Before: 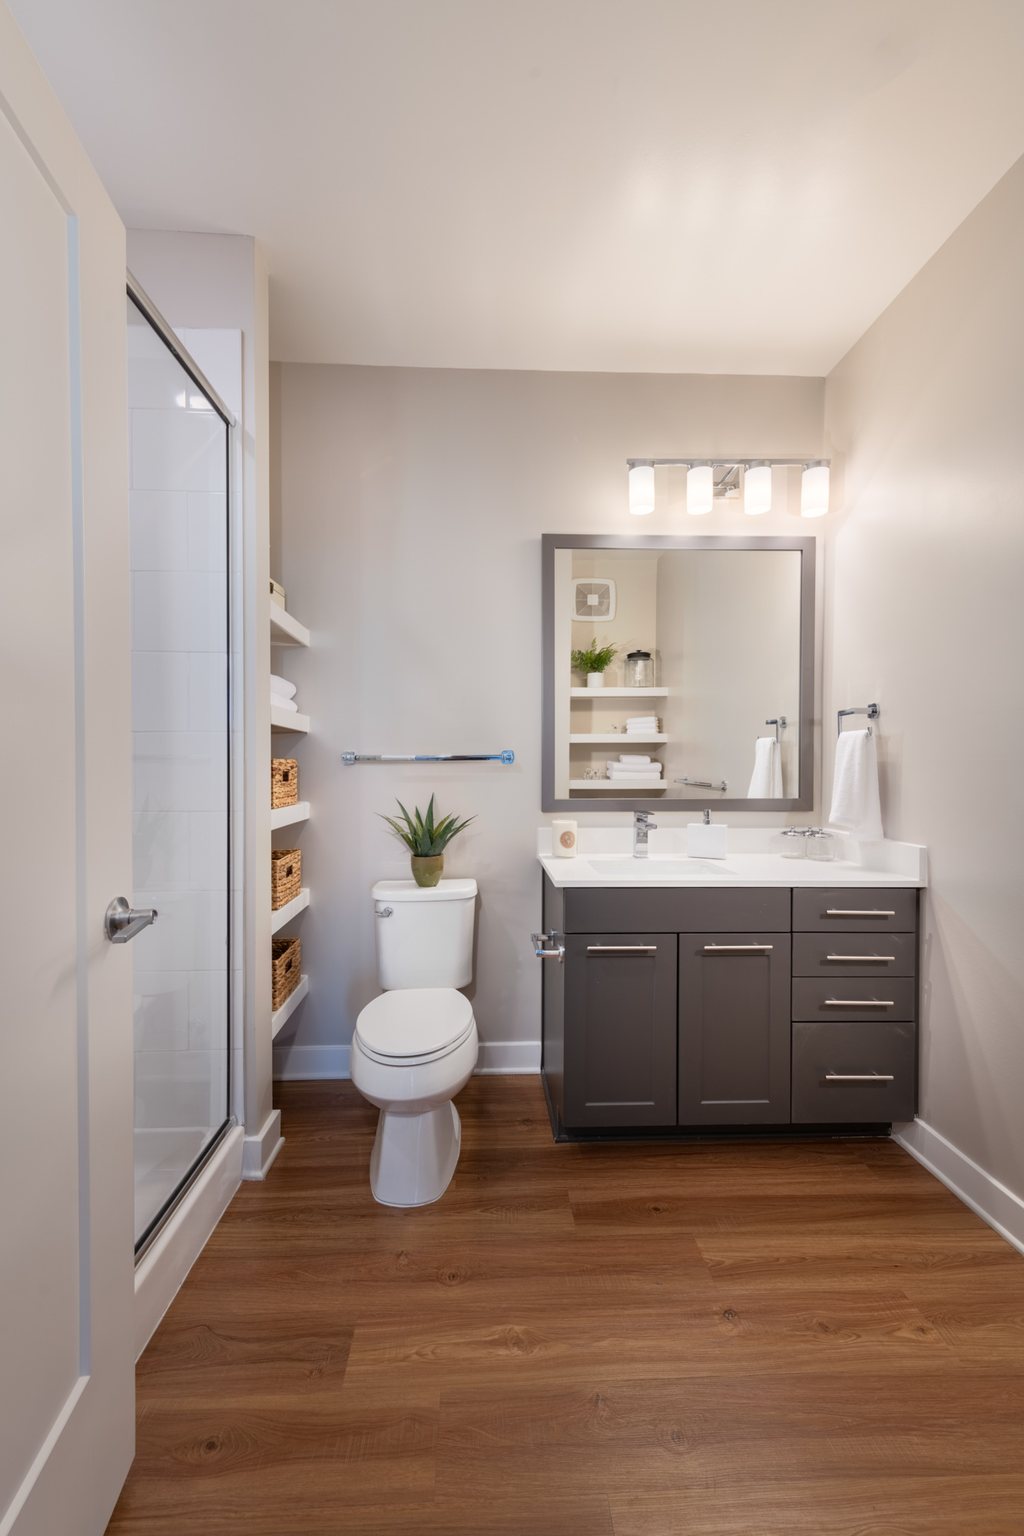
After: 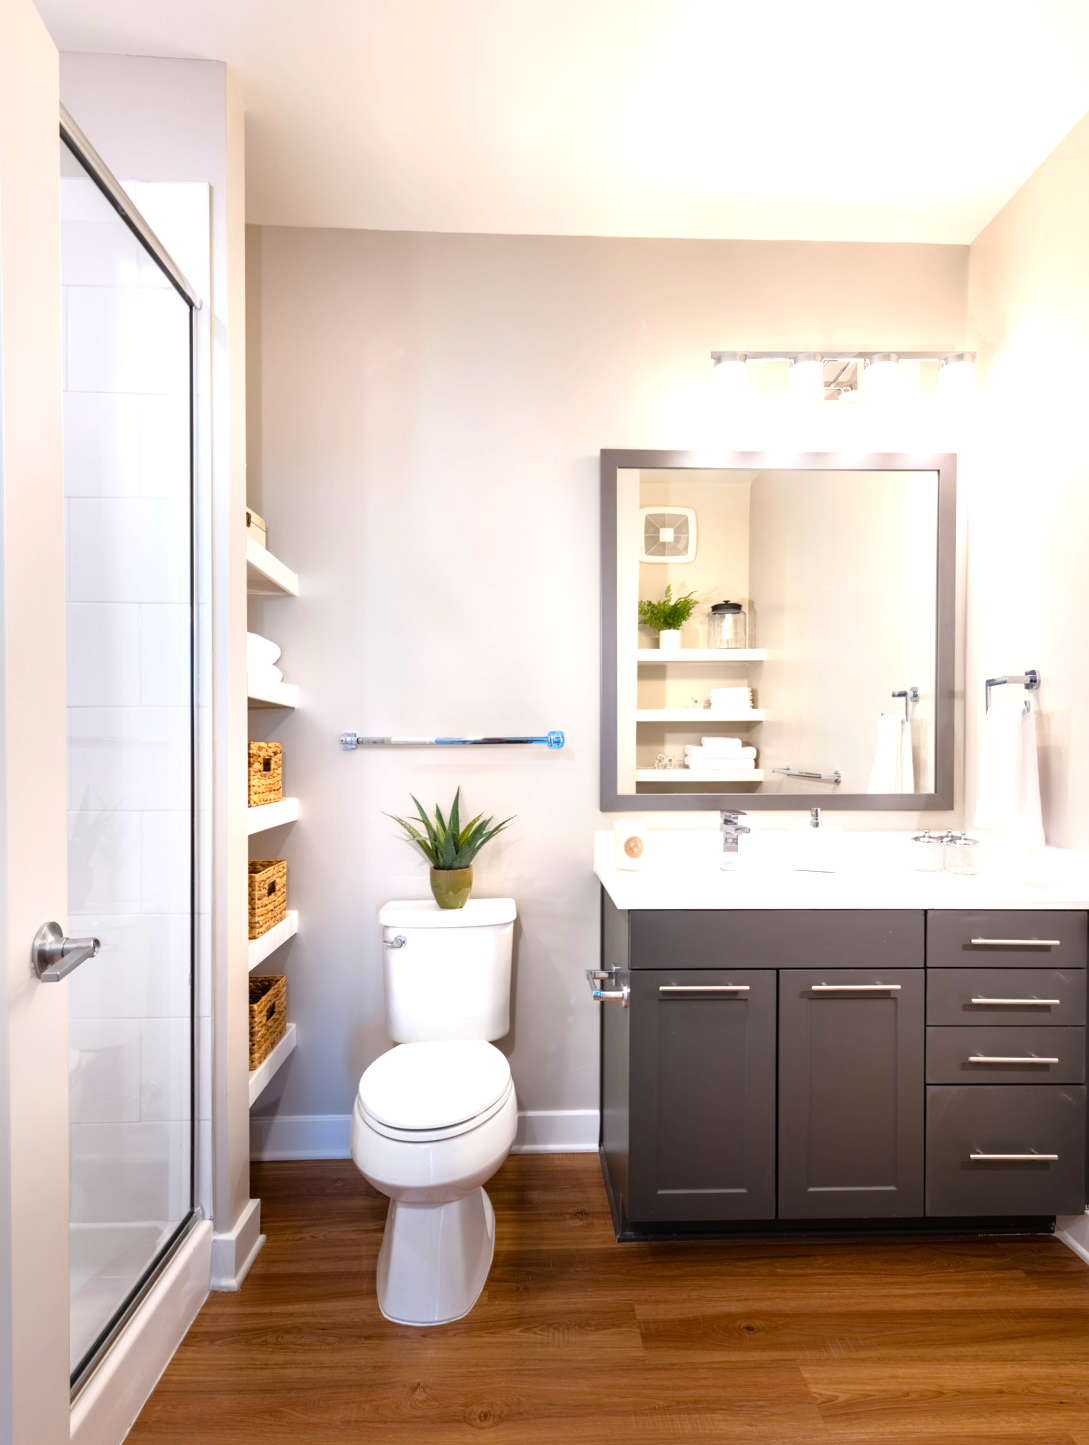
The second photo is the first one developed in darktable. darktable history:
color balance rgb: power › hue 60.65°, perceptual saturation grading › global saturation 30.66%, perceptual brilliance grading › global brilliance 9.866%
crop: left 7.895%, top 12.313%, right 10.357%, bottom 15.429%
tone equalizer: -8 EV -0.4 EV, -7 EV -0.408 EV, -6 EV -0.335 EV, -5 EV -0.218 EV, -3 EV 0.204 EV, -2 EV 0.34 EV, -1 EV 0.387 EV, +0 EV 0.433 EV
